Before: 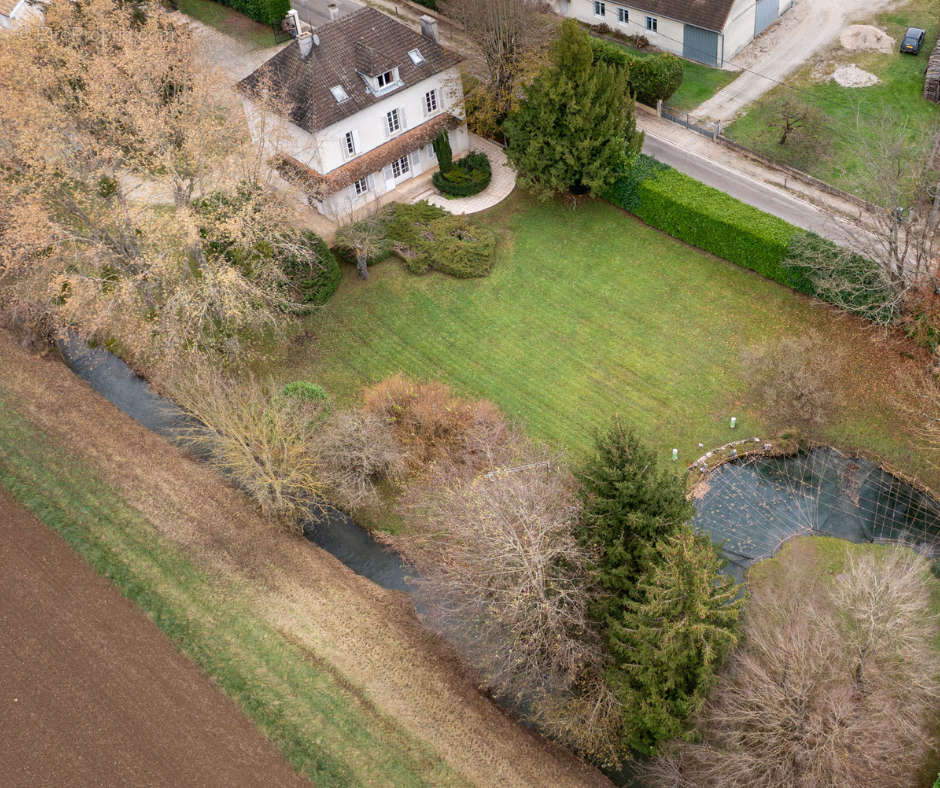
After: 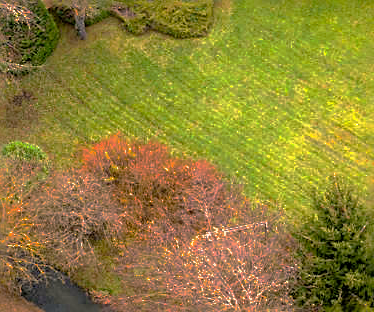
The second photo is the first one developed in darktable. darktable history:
crop: left 30.096%, top 30.496%, right 30.051%, bottom 29.857%
sharpen: radius 2.677, amount 0.657
color balance rgb: highlights gain › chroma 3.002%, highlights gain › hue 60.22°, linear chroma grading › global chroma 23.151%, perceptual saturation grading › global saturation 6.851%, perceptual saturation grading › shadows 4.972%
shadows and highlights: shadows 39.74, highlights -59.87
base curve: curves: ch0 [(0, 0) (0.841, 0.609) (1, 1)], preserve colors none
color zones: curves: ch0 [(0, 0.485) (0.178, 0.476) (0.261, 0.623) (0.411, 0.403) (0.708, 0.603) (0.934, 0.412)]; ch1 [(0.003, 0.485) (0.149, 0.496) (0.229, 0.584) (0.326, 0.551) (0.484, 0.262) (0.757, 0.643)]
tone equalizer: -8 EV -0.763 EV, -7 EV -0.688 EV, -6 EV -0.579 EV, -5 EV -0.37 EV, -3 EV 0.373 EV, -2 EV 0.6 EV, -1 EV 0.691 EV, +0 EV 0.771 EV
